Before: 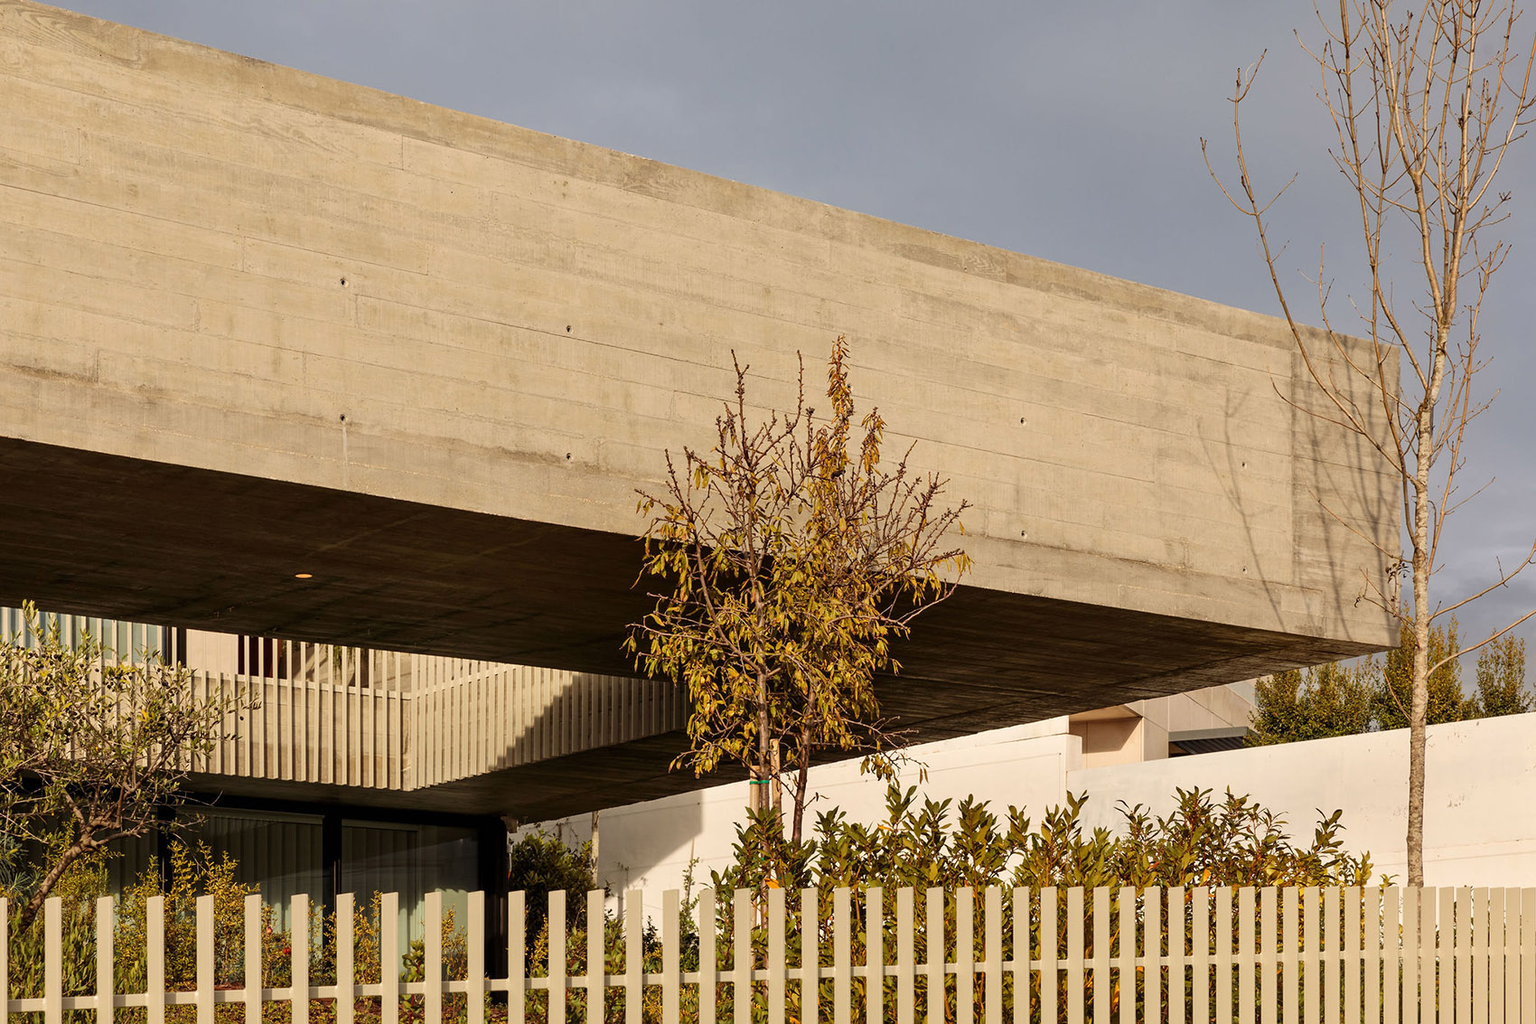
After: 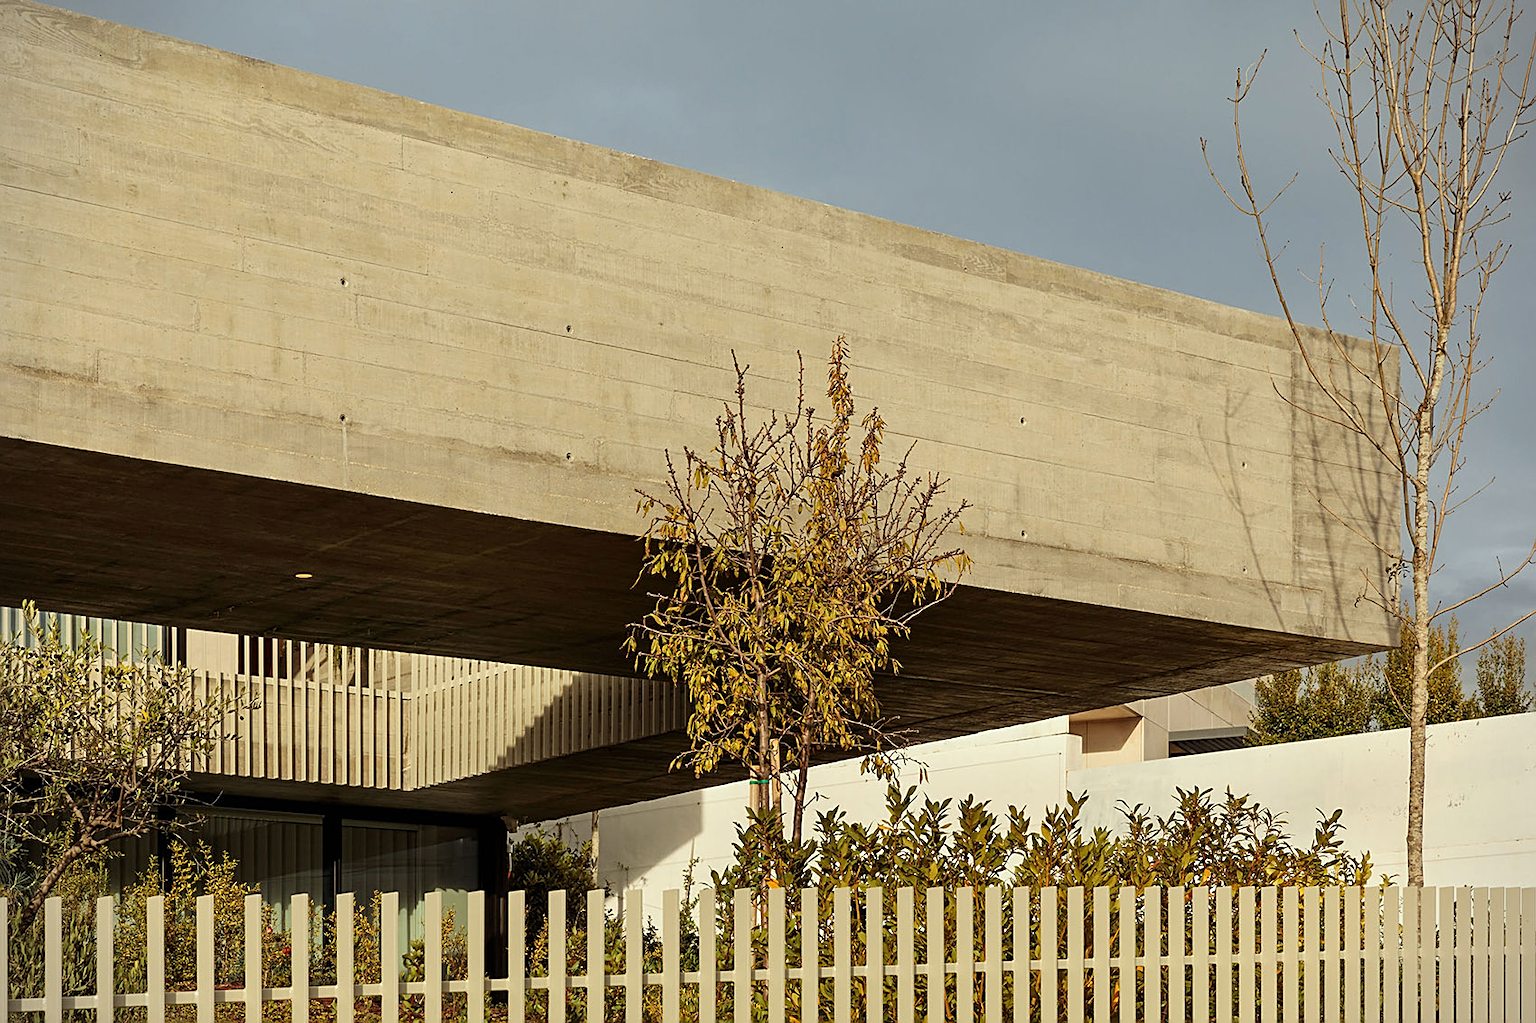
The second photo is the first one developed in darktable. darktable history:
sharpen: on, module defaults
color correction: highlights a* -6.7, highlights b* 0.513
vignetting: fall-off start 92.77%
